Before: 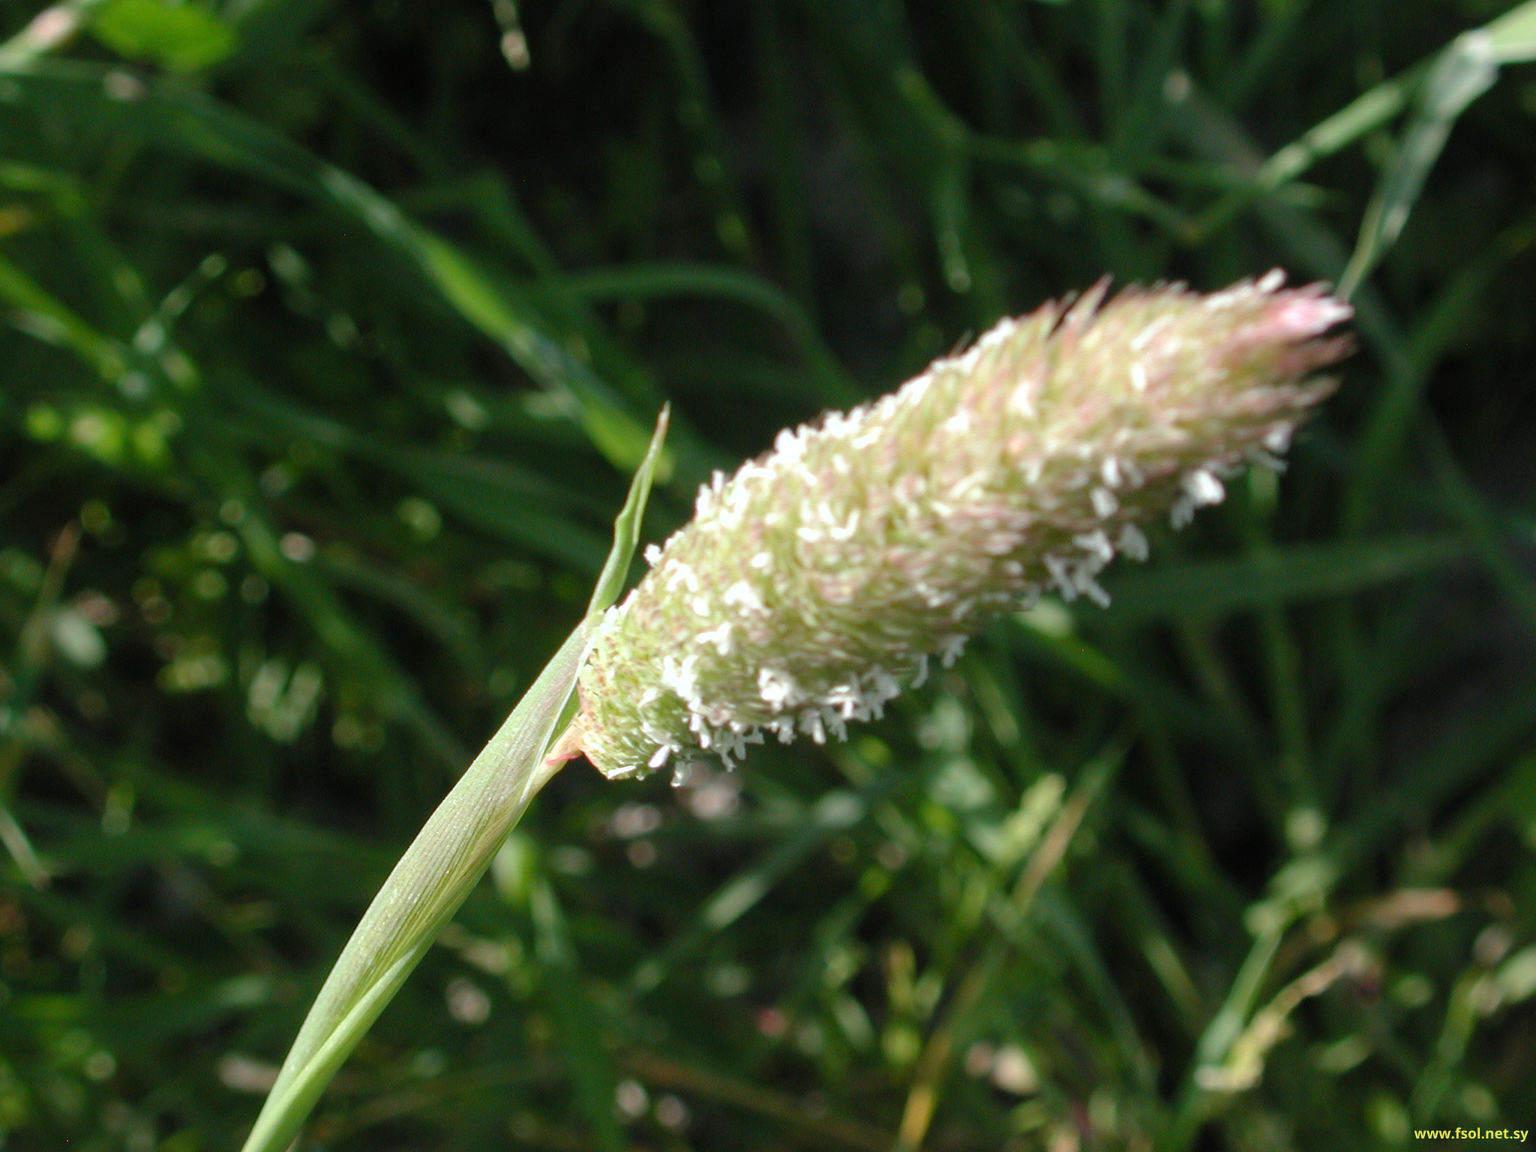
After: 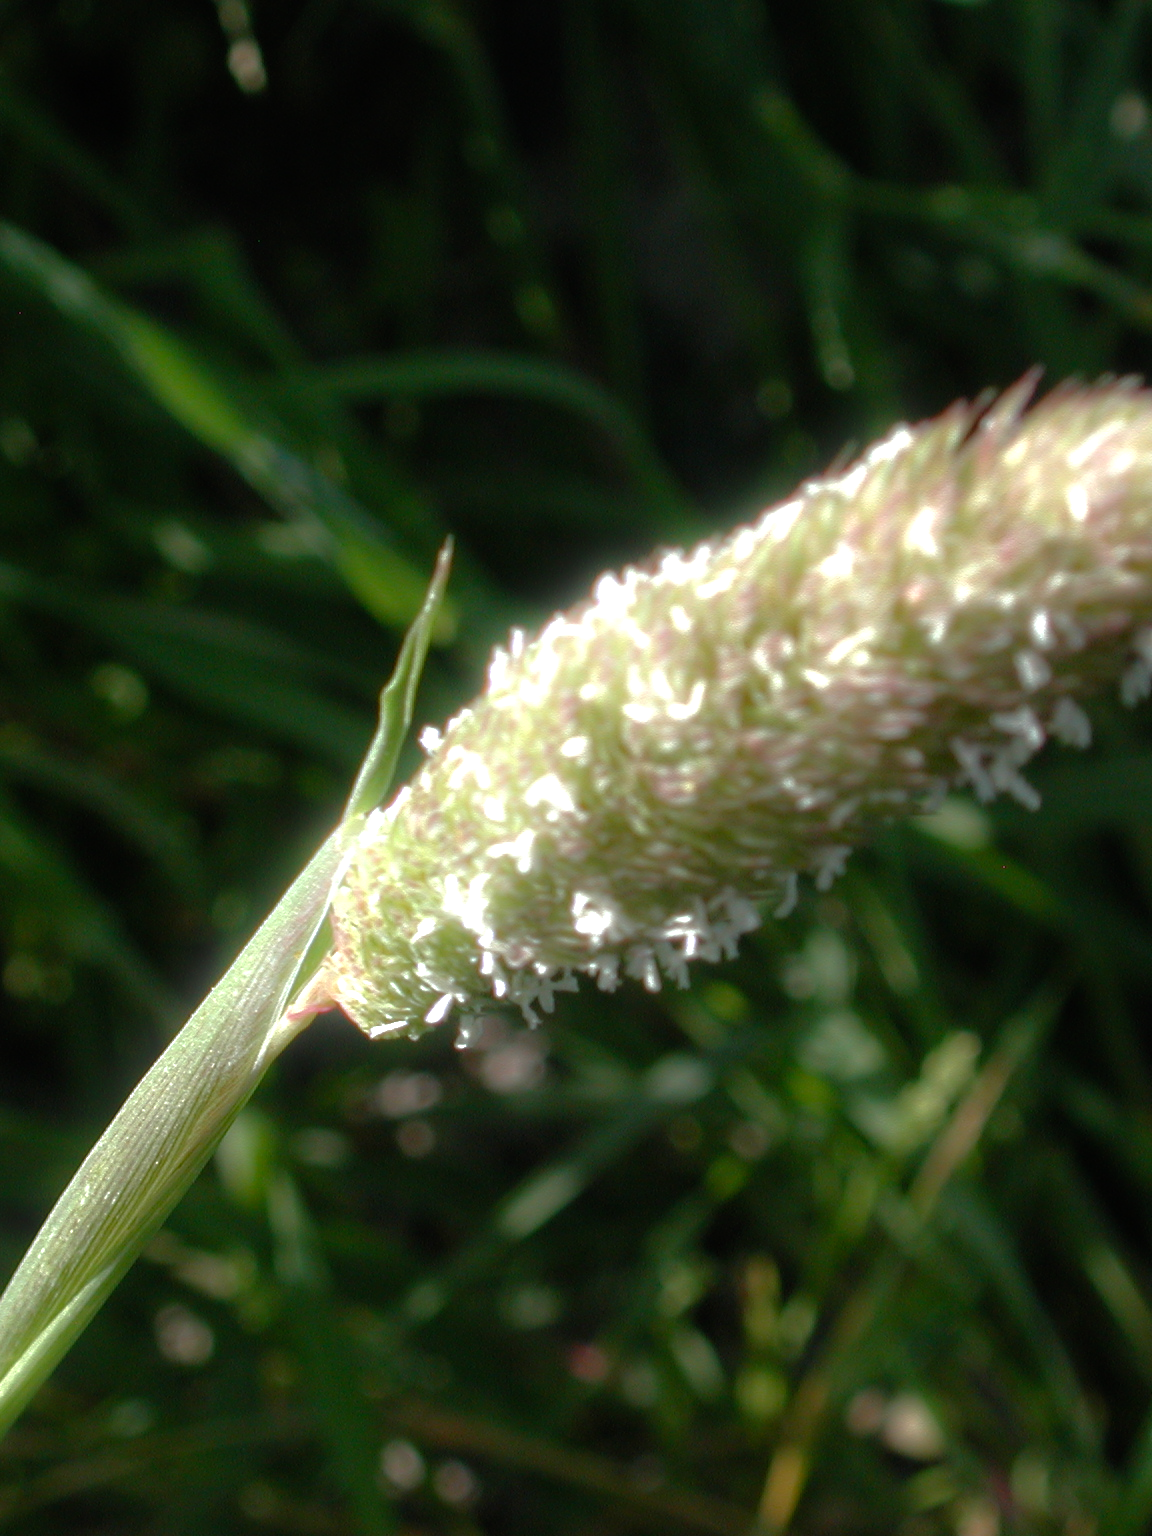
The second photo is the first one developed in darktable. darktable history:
base curve: curves: ch0 [(0, 0) (0.841, 0.609) (1, 1)]
bloom: size 5%, threshold 95%, strength 15%
crop: left 21.496%, right 22.254%
color balance: contrast 10%
